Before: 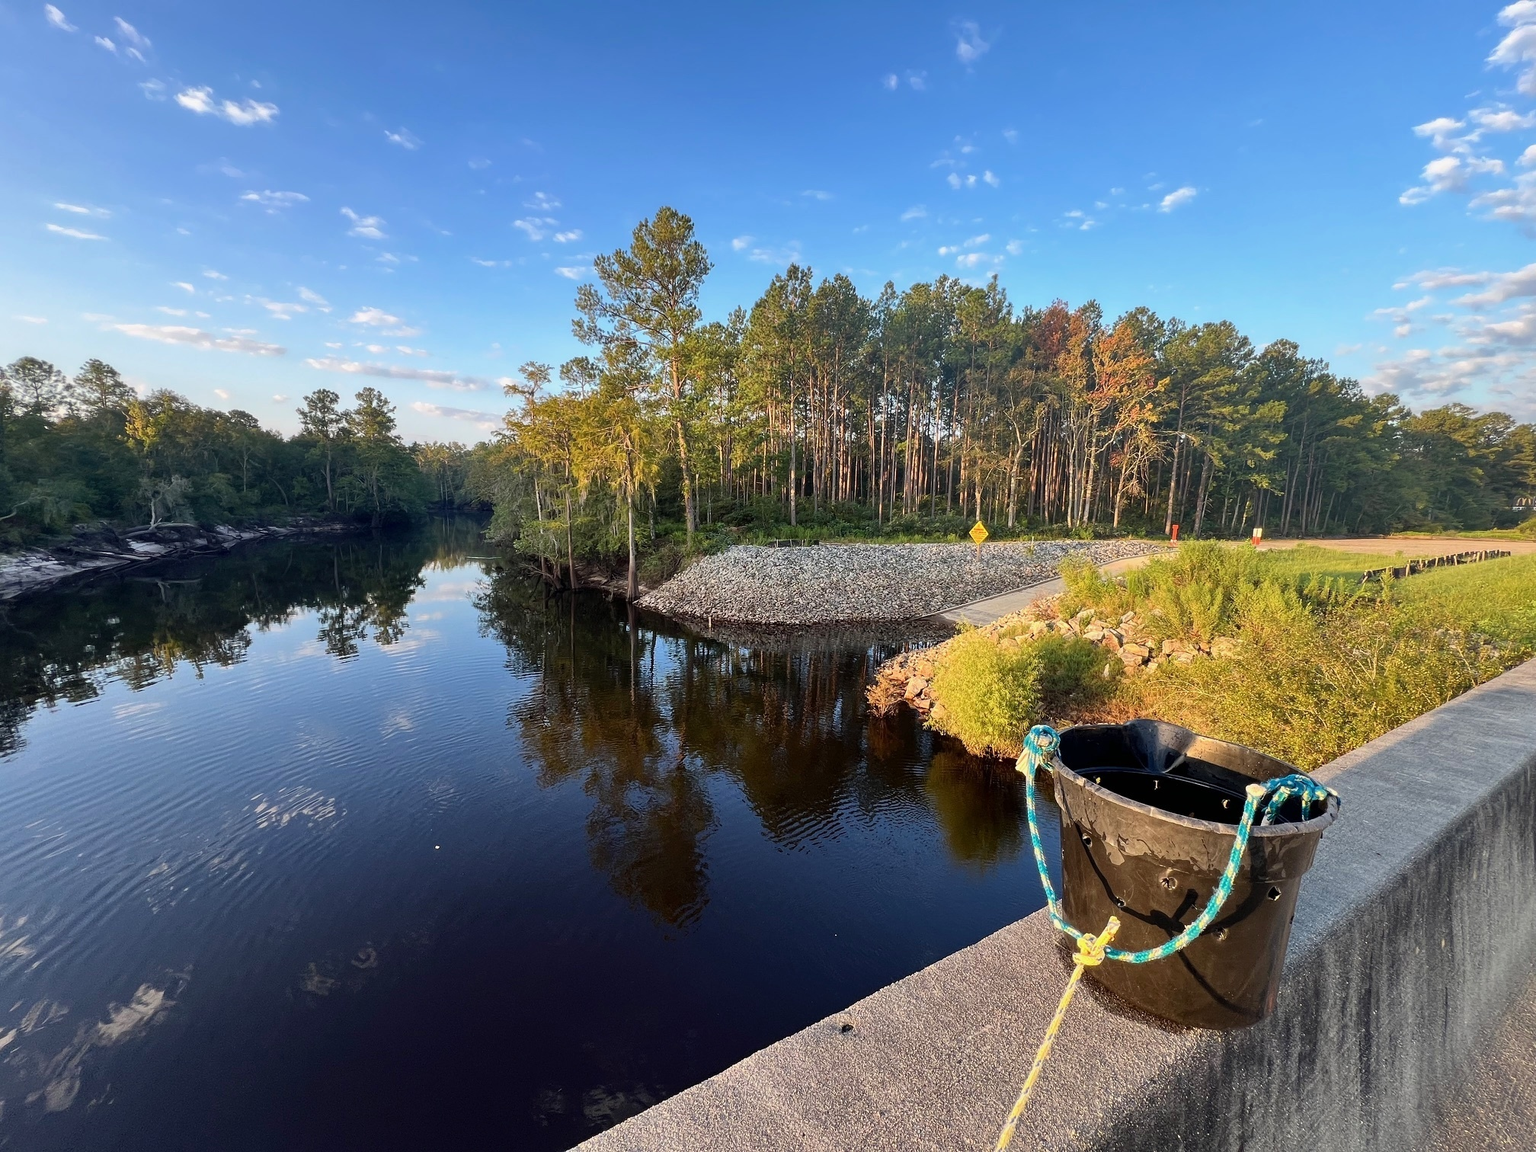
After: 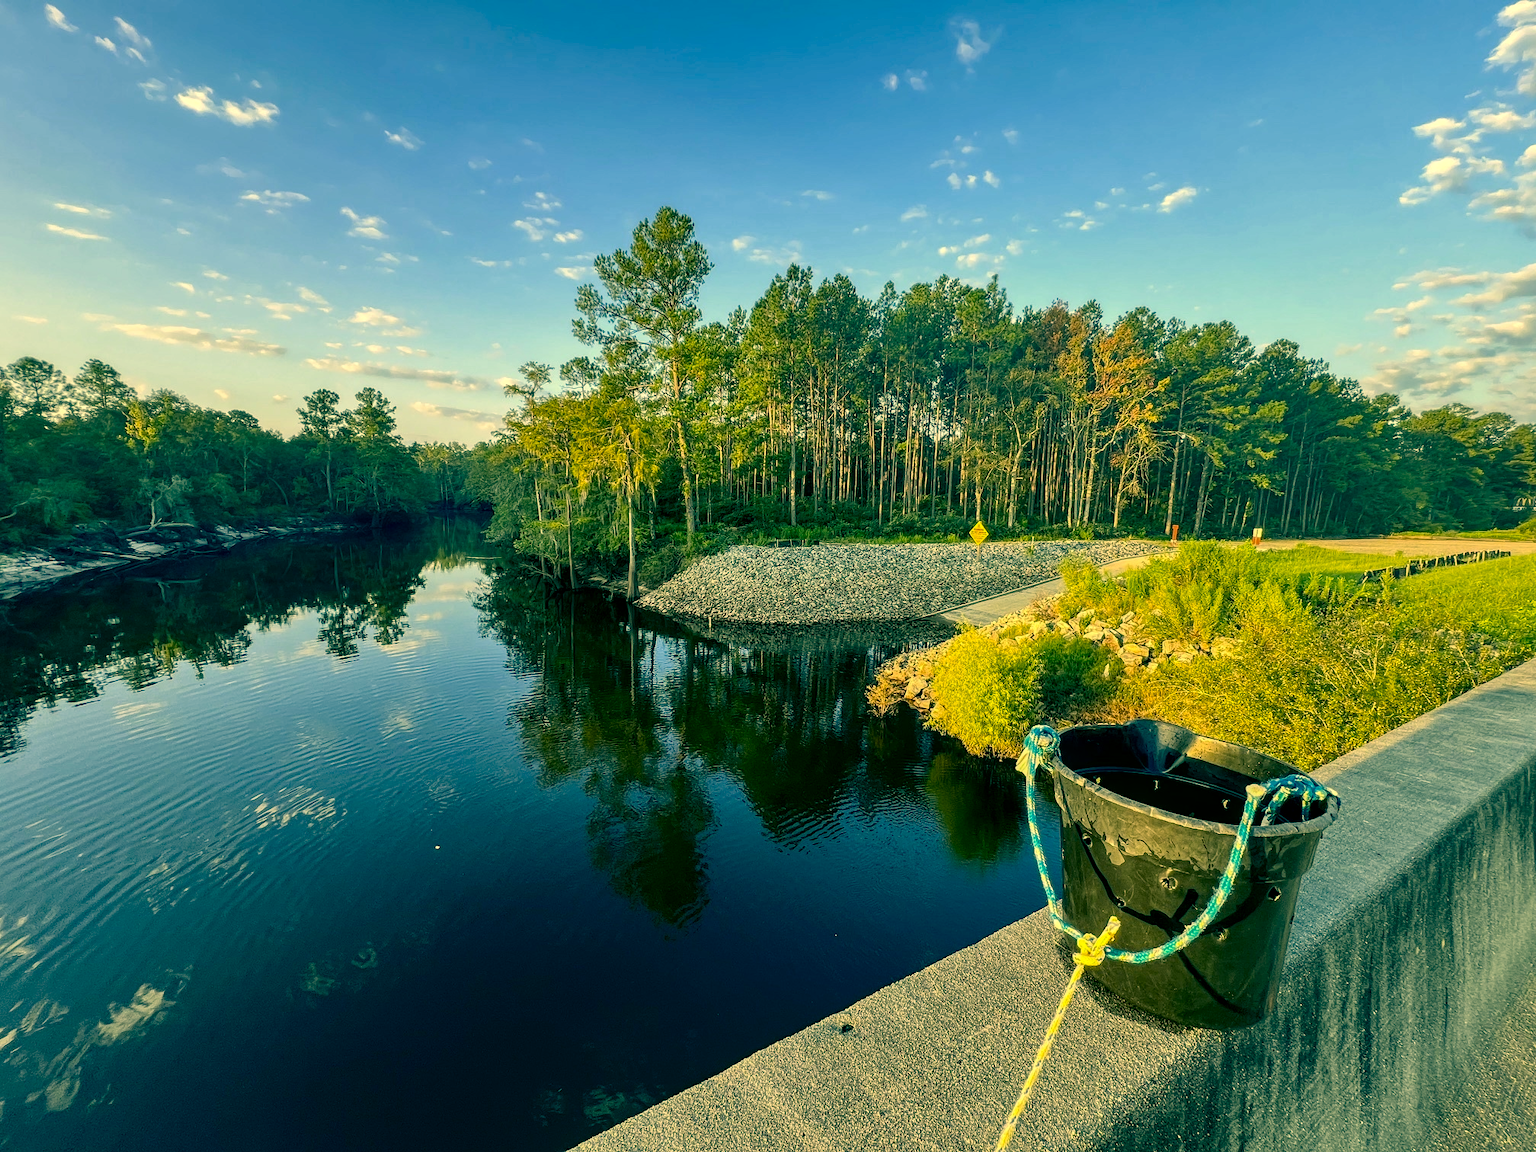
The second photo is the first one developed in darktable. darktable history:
contrast equalizer: octaves 7, y [[0.6 ×6], [0.55 ×6], [0 ×6], [0 ×6], [0 ×6]], mix 0.15
color correction: highlights a* 1.83, highlights b* 34.02, shadows a* -36.68, shadows b* -5.48
local contrast: on, module defaults
